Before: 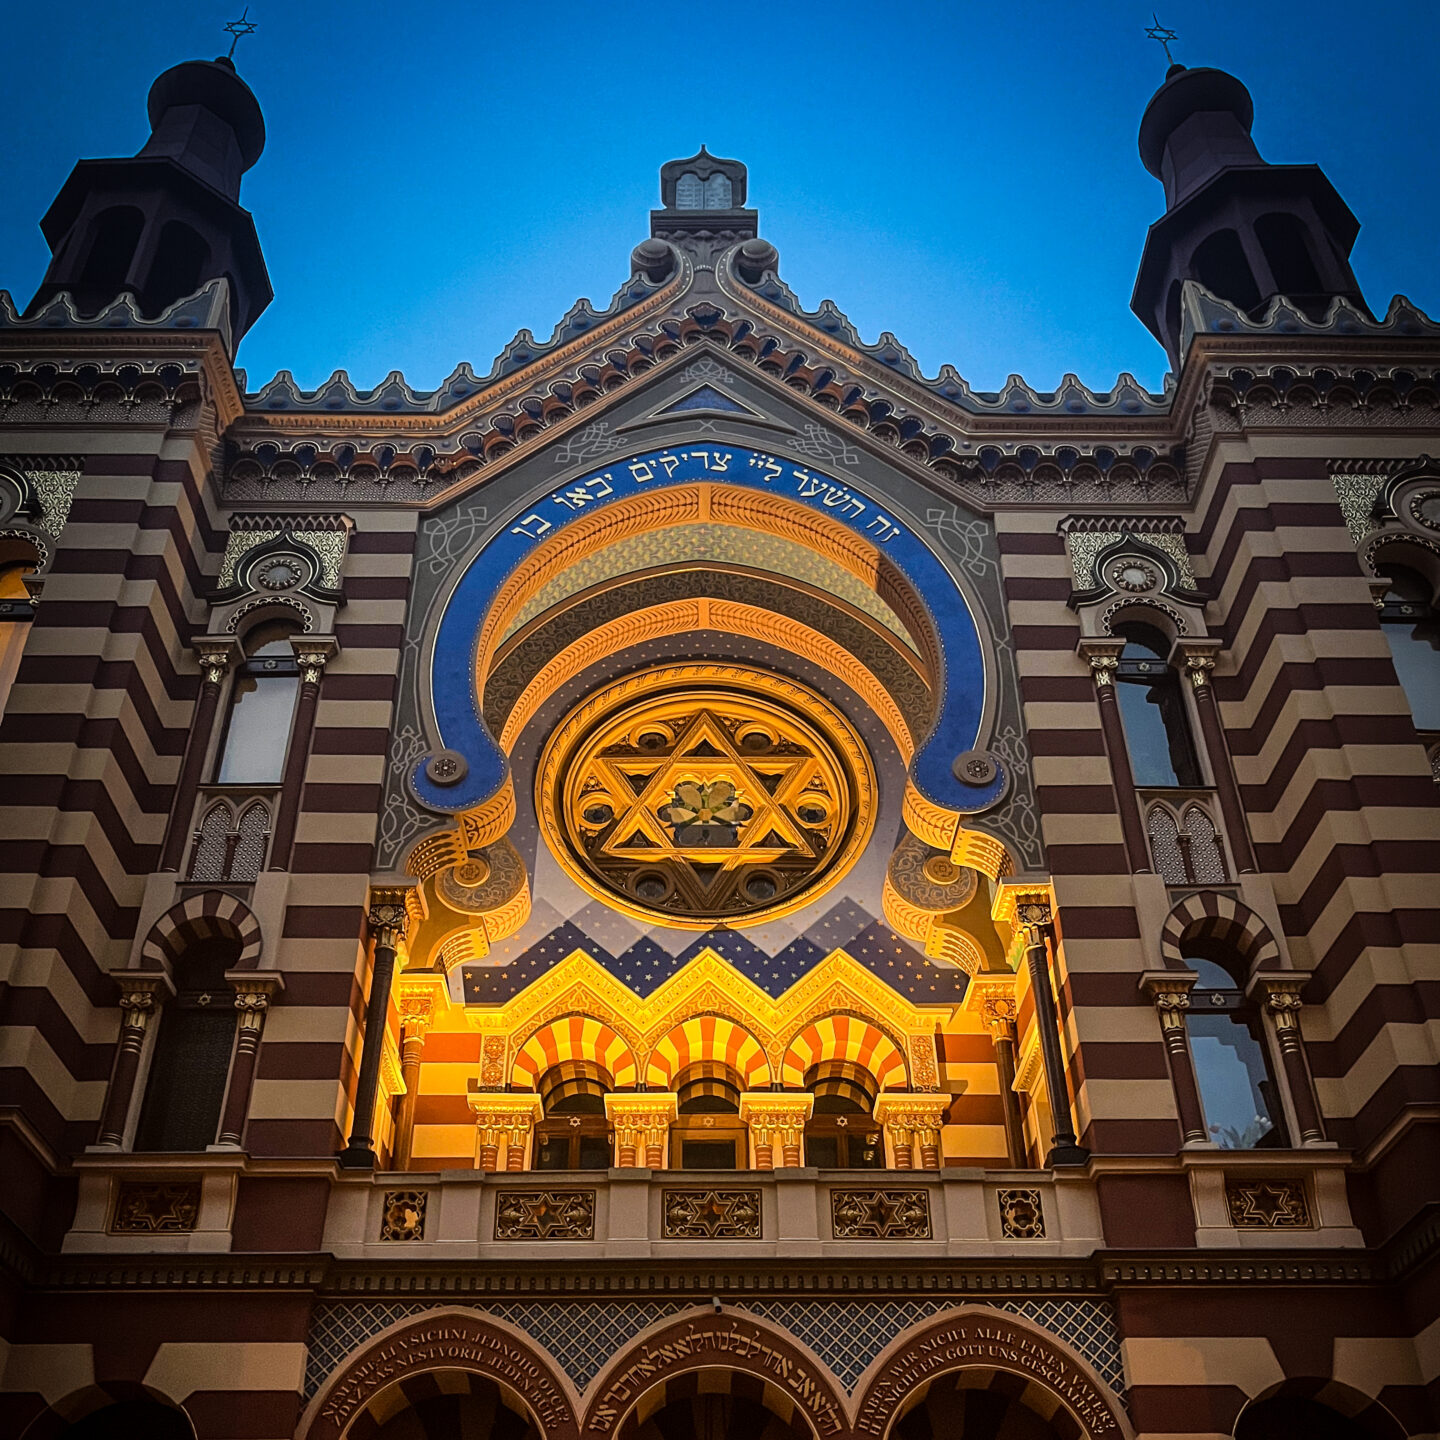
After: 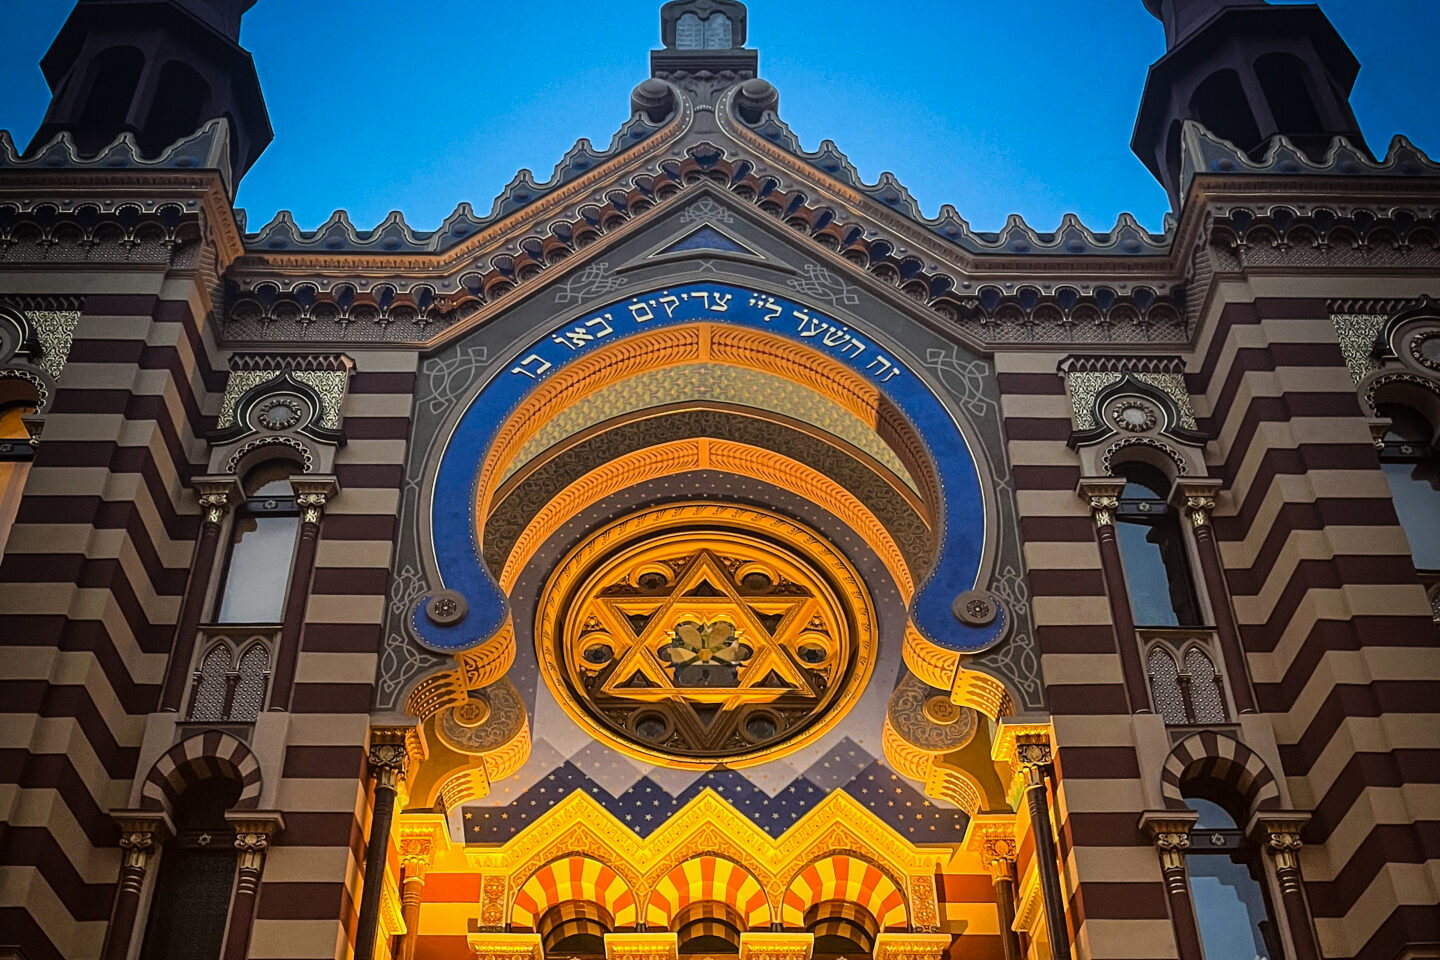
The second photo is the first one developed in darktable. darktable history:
crop: top 11.166%, bottom 22.168%
vibrance: on, module defaults
